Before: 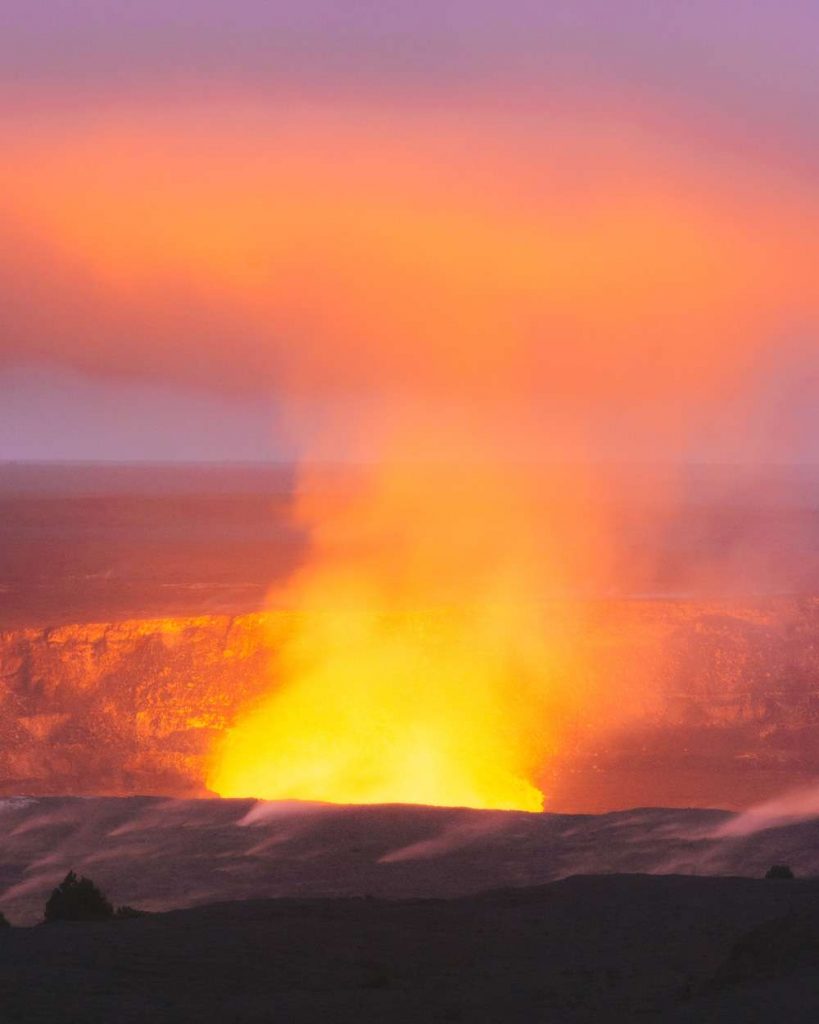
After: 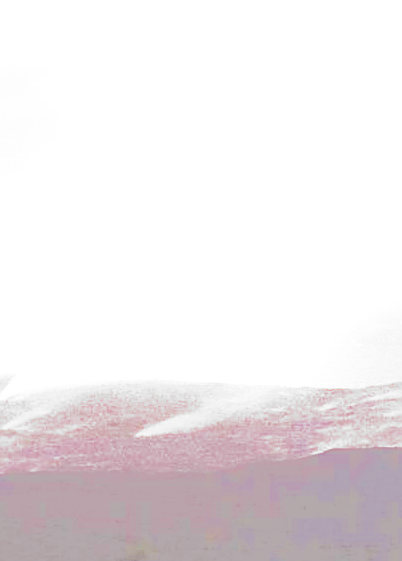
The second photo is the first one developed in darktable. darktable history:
crop: left 29.662%, top 41.661%, right 21.228%, bottom 3.467%
filmic rgb: black relative exposure -5 EV, white relative exposure 3.99 EV, hardness 2.89, contrast 1.3, highlights saturation mix -29.95%, add noise in highlights 0.001, preserve chrominance no, color science v3 (2019), use custom middle-gray values true, contrast in highlights soft
exposure: black level correction 0, exposure 3.896 EV, compensate highlight preservation false
tone equalizer: -8 EV -0.511 EV, -7 EV -0.319 EV, -6 EV -0.084 EV, -5 EV 0.382 EV, -4 EV 0.968 EV, -3 EV 0.824 EV, -2 EV -0.009 EV, -1 EV 0.144 EV, +0 EV -0.012 EV, edges refinement/feathering 500, mask exposure compensation -1.57 EV, preserve details no
sharpen: on, module defaults
